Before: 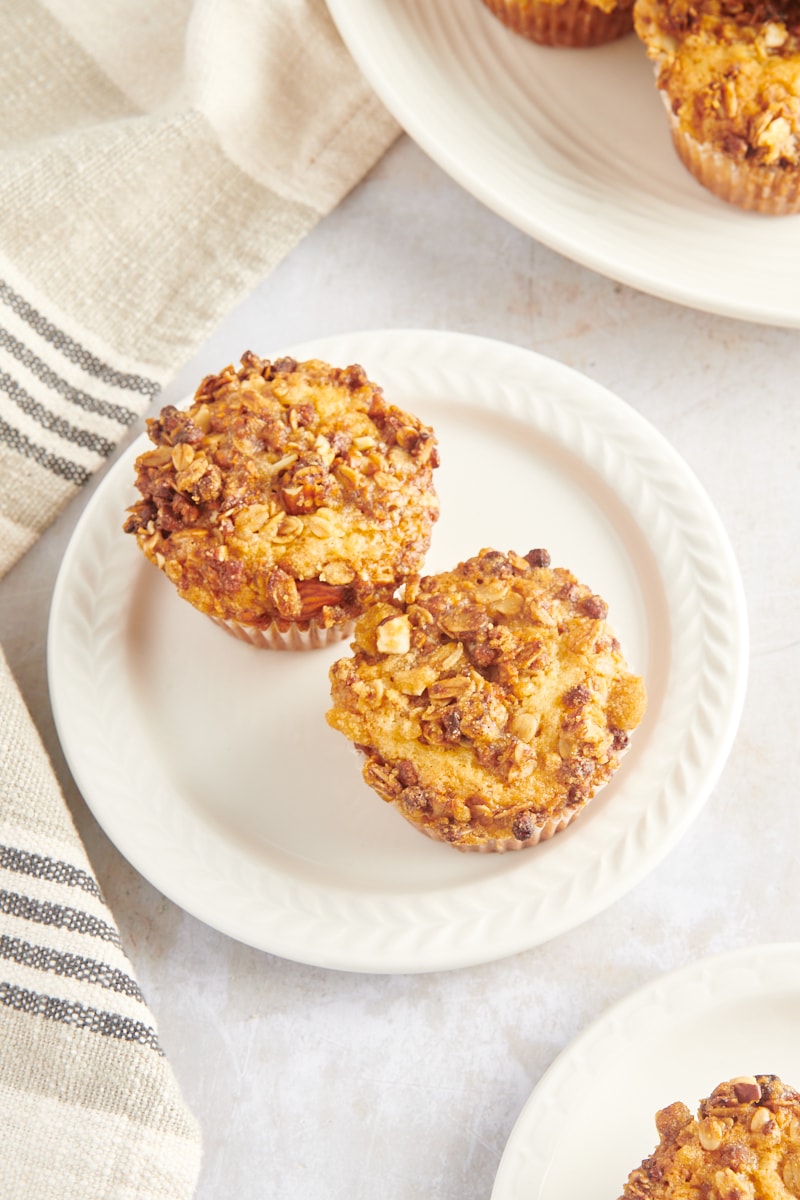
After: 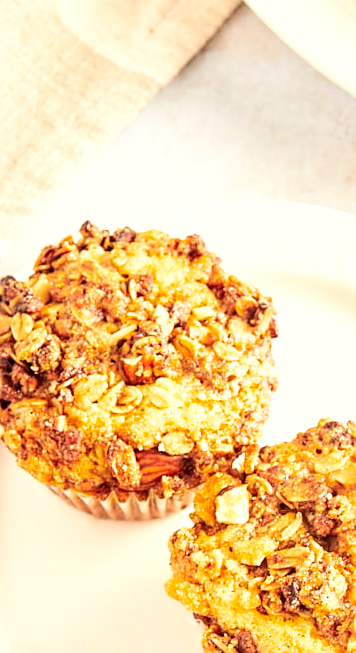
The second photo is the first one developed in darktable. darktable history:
crop: left 20.154%, top 10.866%, right 35.334%, bottom 34.708%
sharpen: on, module defaults
color correction: highlights a* -1.13, highlights b* 4.63, shadows a* 3.63
local contrast: detail 130%
filmic rgb: black relative exposure -5.6 EV, white relative exposure 2.48 EV, target black luminance 0%, hardness 4.54, latitude 67.31%, contrast 1.467, shadows ↔ highlights balance -4.19%, color science v4 (2020)
contrast brightness saturation: contrast 0.199, brightness 0.164, saturation 0.22
